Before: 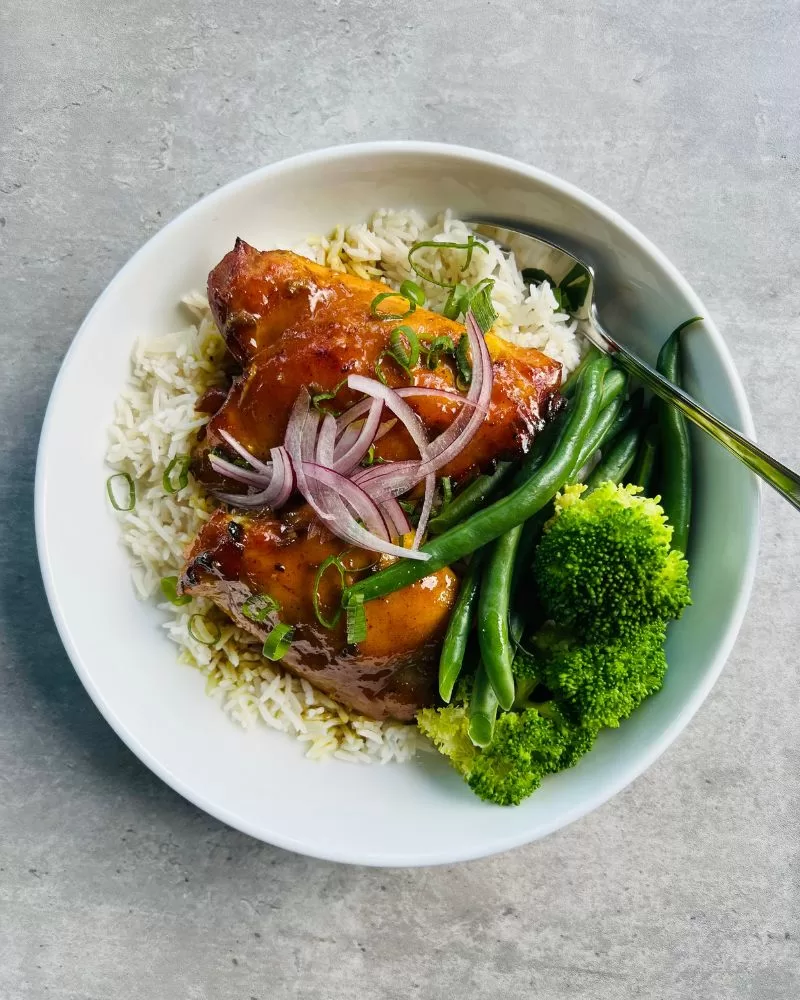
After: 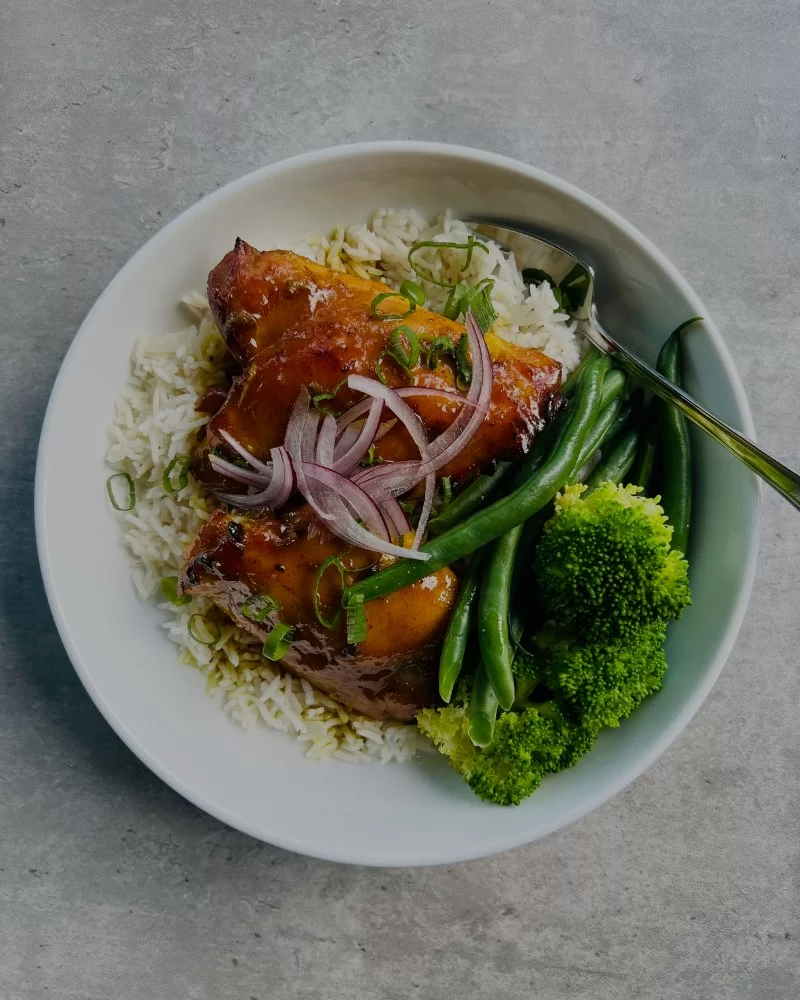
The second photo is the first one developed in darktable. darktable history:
exposure: exposure -0.947 EV, compensate highlight preservation false
